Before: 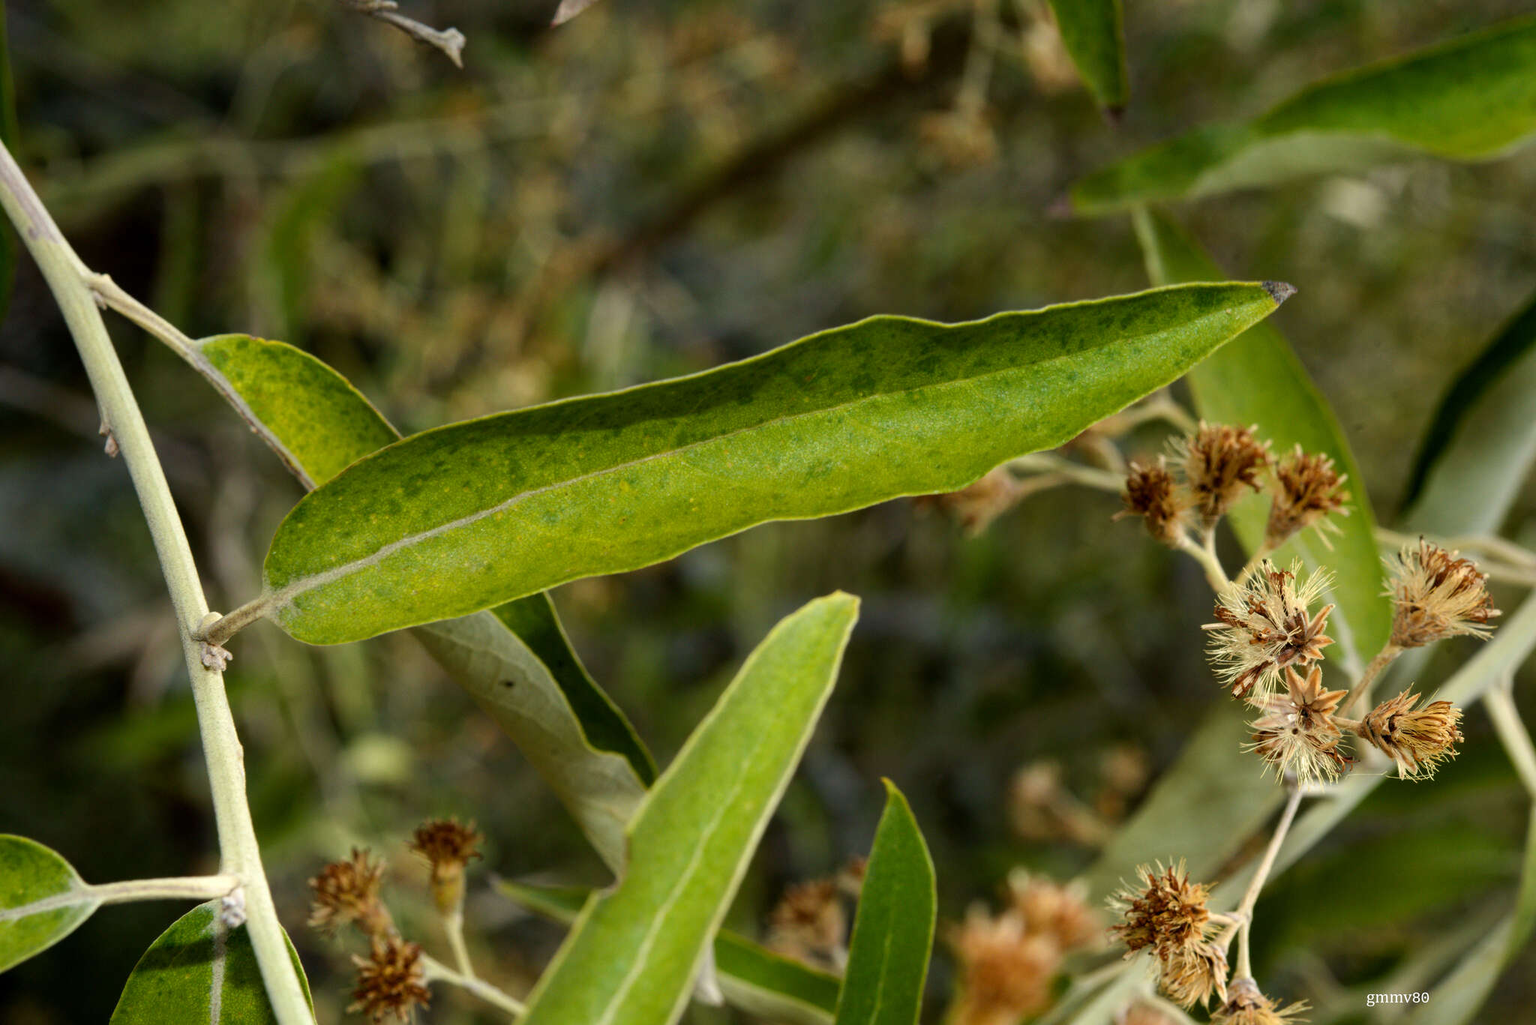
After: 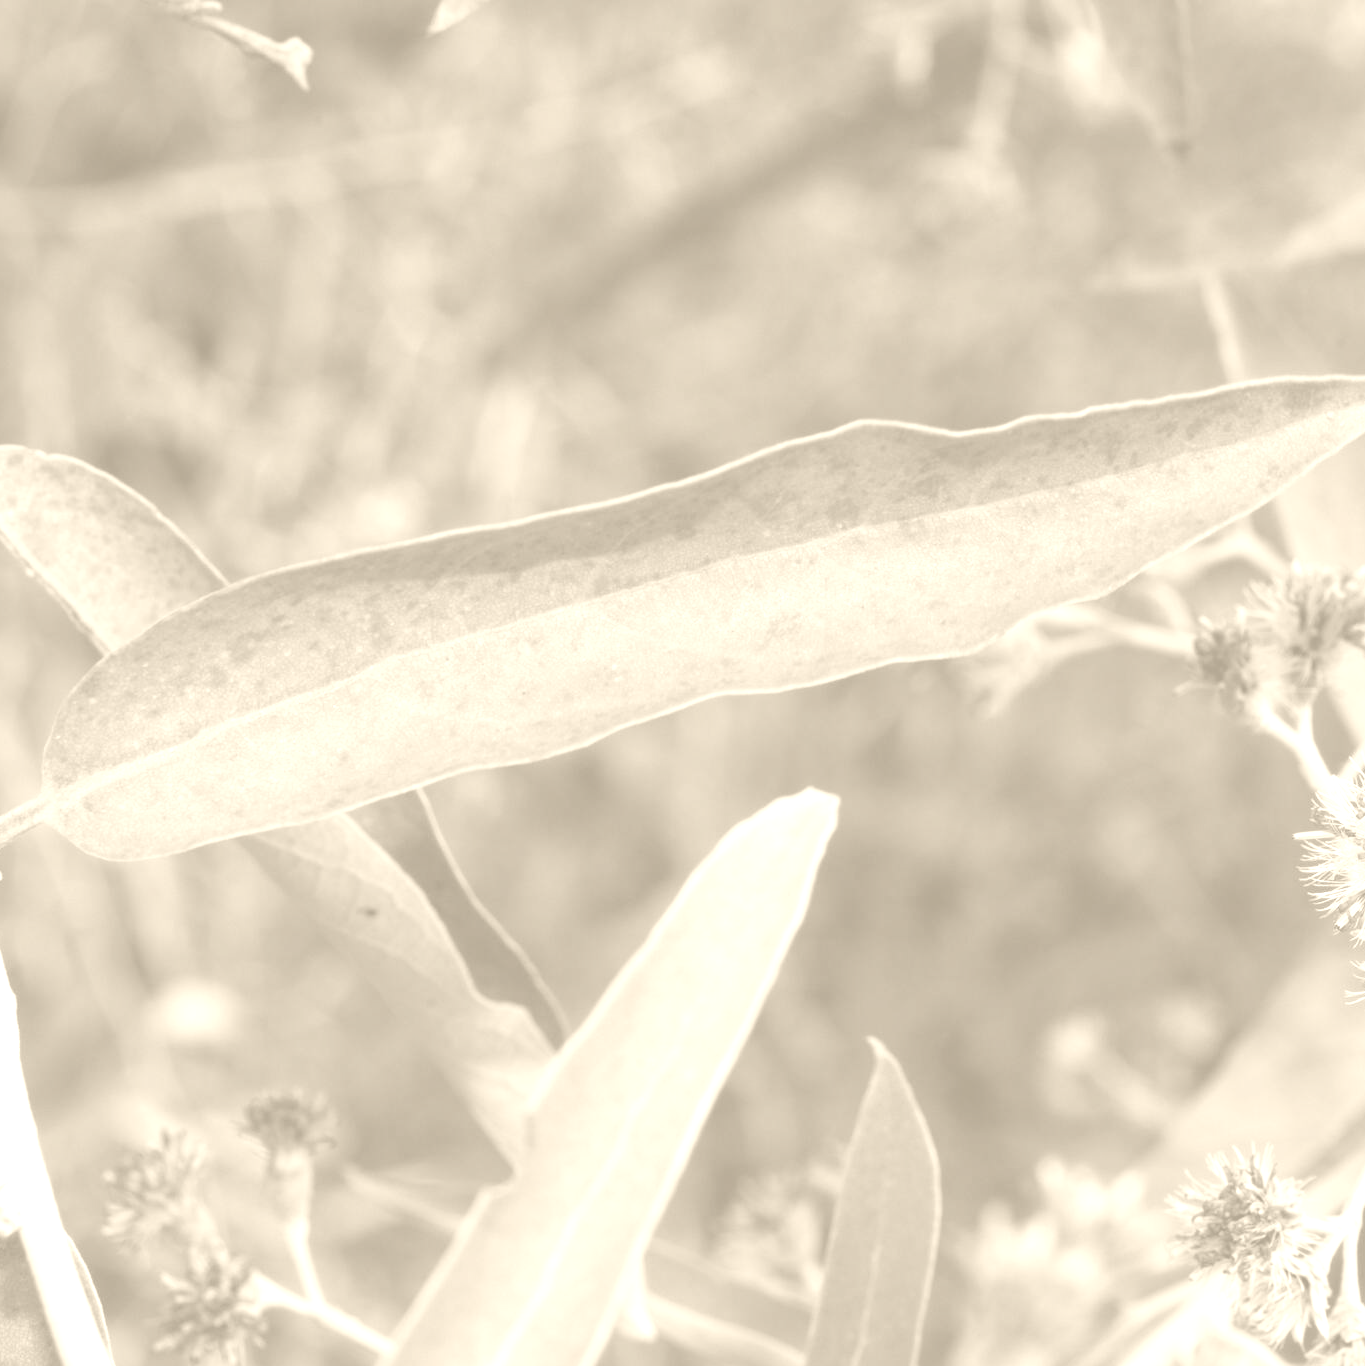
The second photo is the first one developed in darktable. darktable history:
colorize: hue 36°, saturation 71%, lightness 80.79%
crop and rotate: left 15.055%, right 18.278%
